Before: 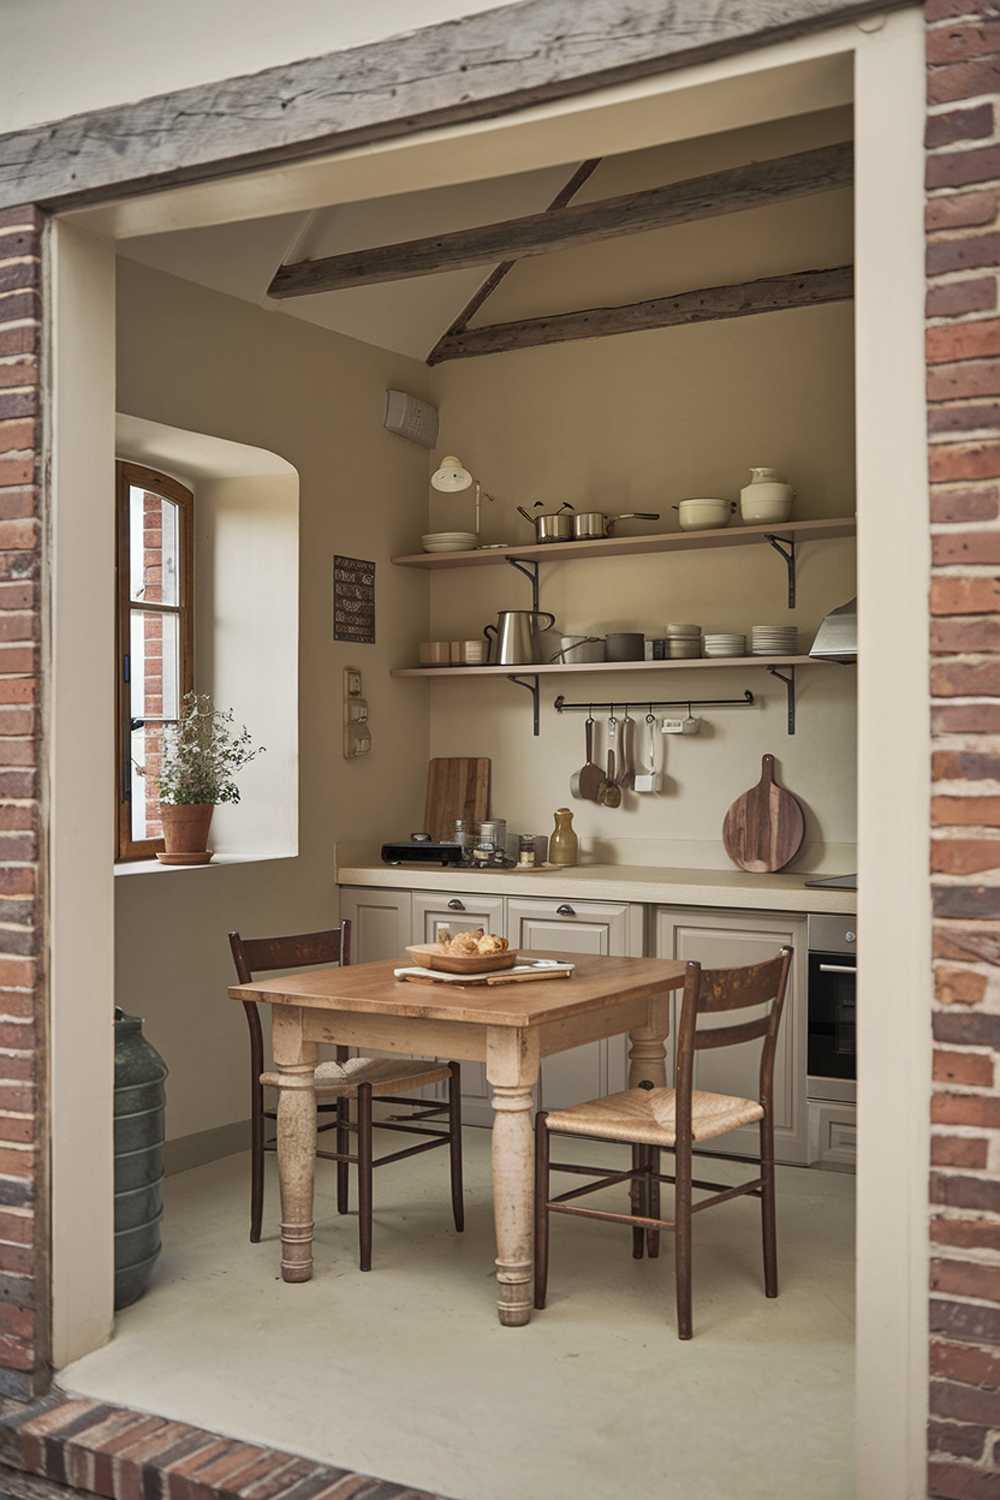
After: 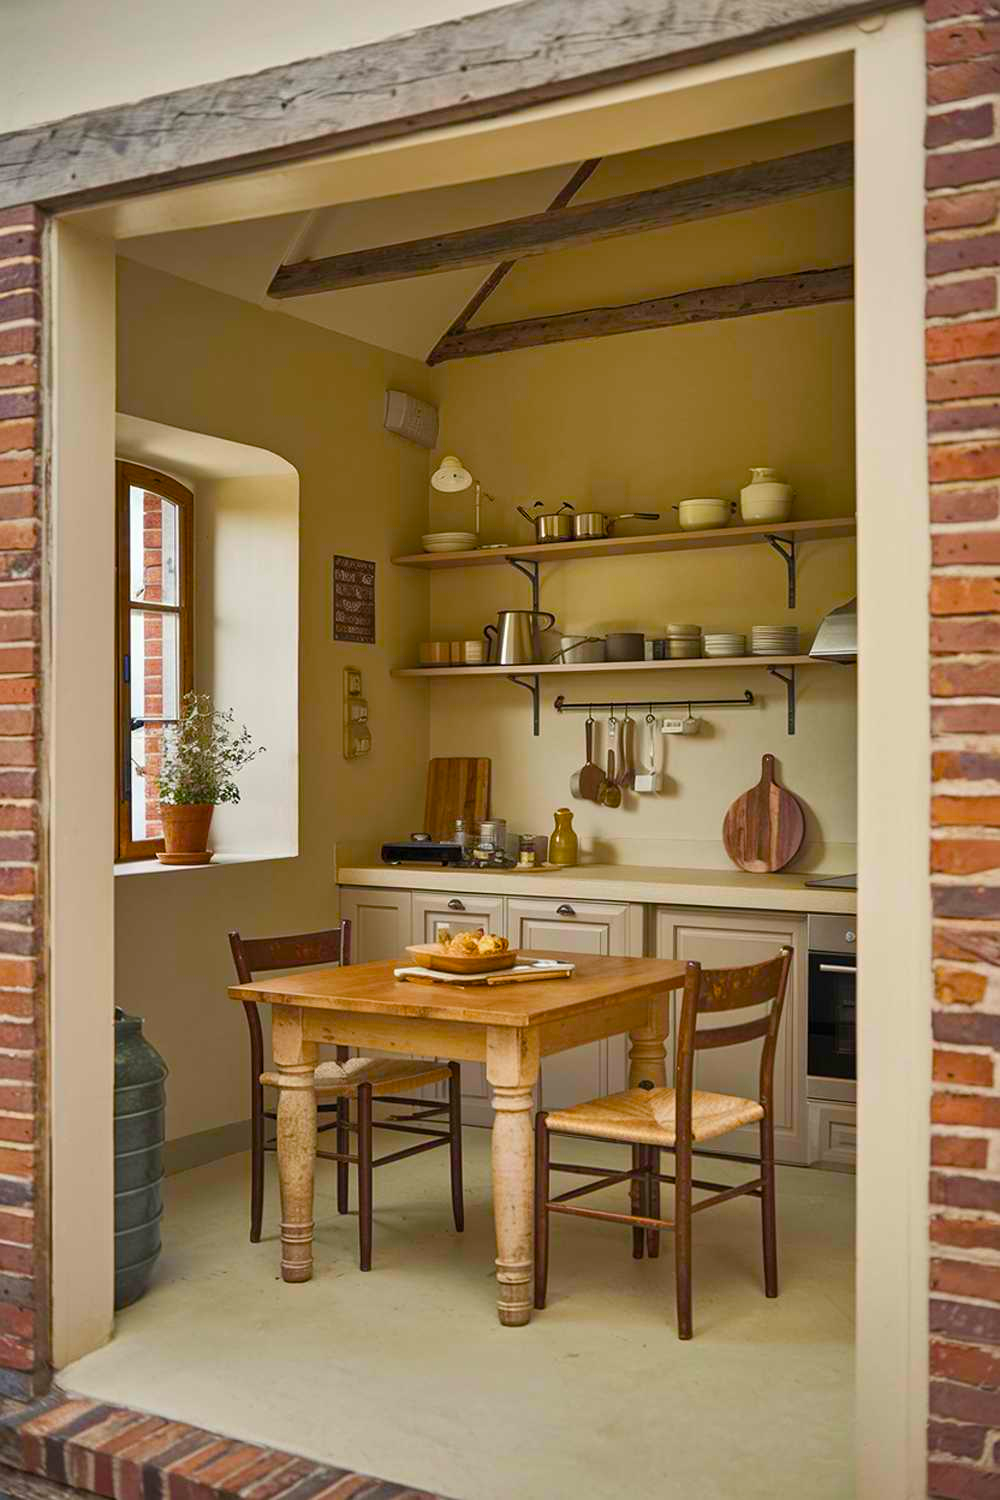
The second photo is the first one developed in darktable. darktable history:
color balance rgb: linear chroma grading › global chroma 9.009%, perceptual saturation grading › global saturation 36.389%, perceptual saturation grading › shadows 34.63%, global vibrance 24.672%
